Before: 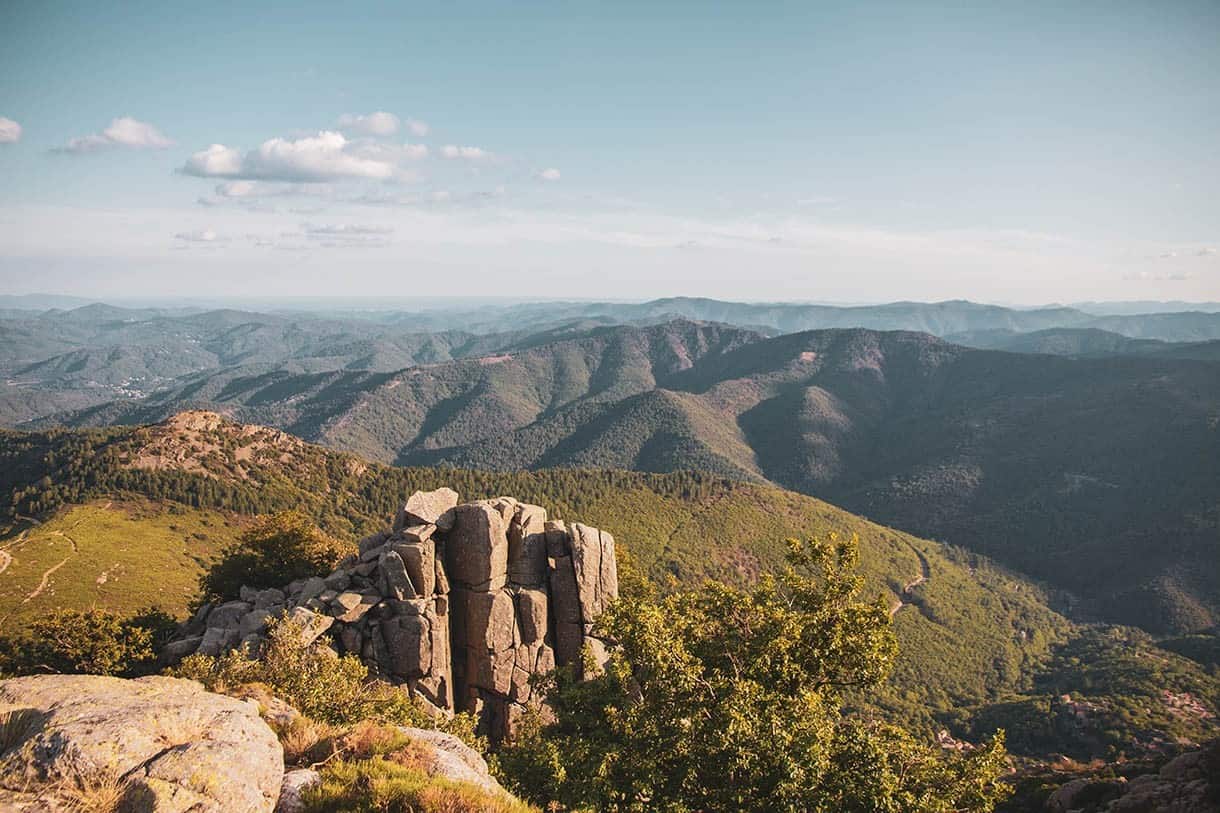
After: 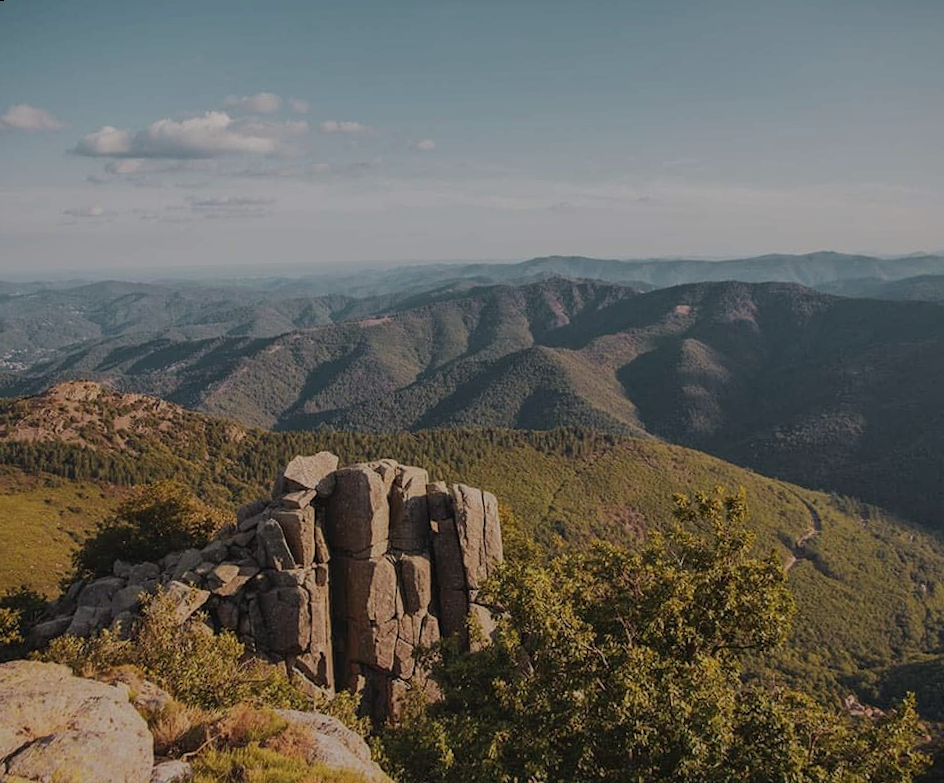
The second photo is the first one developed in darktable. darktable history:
shadows and highlights: shadows 30
crop: left 8.026%, right 7.374%
exposure: exposure -1 EV, compensate highlight preservation false
rotate and perspective: rotation -1.68°, lens shift (vertical) -0.146, crop left 0.049, crop right 0.912, crop top 0.032, crop bottom 0.96
